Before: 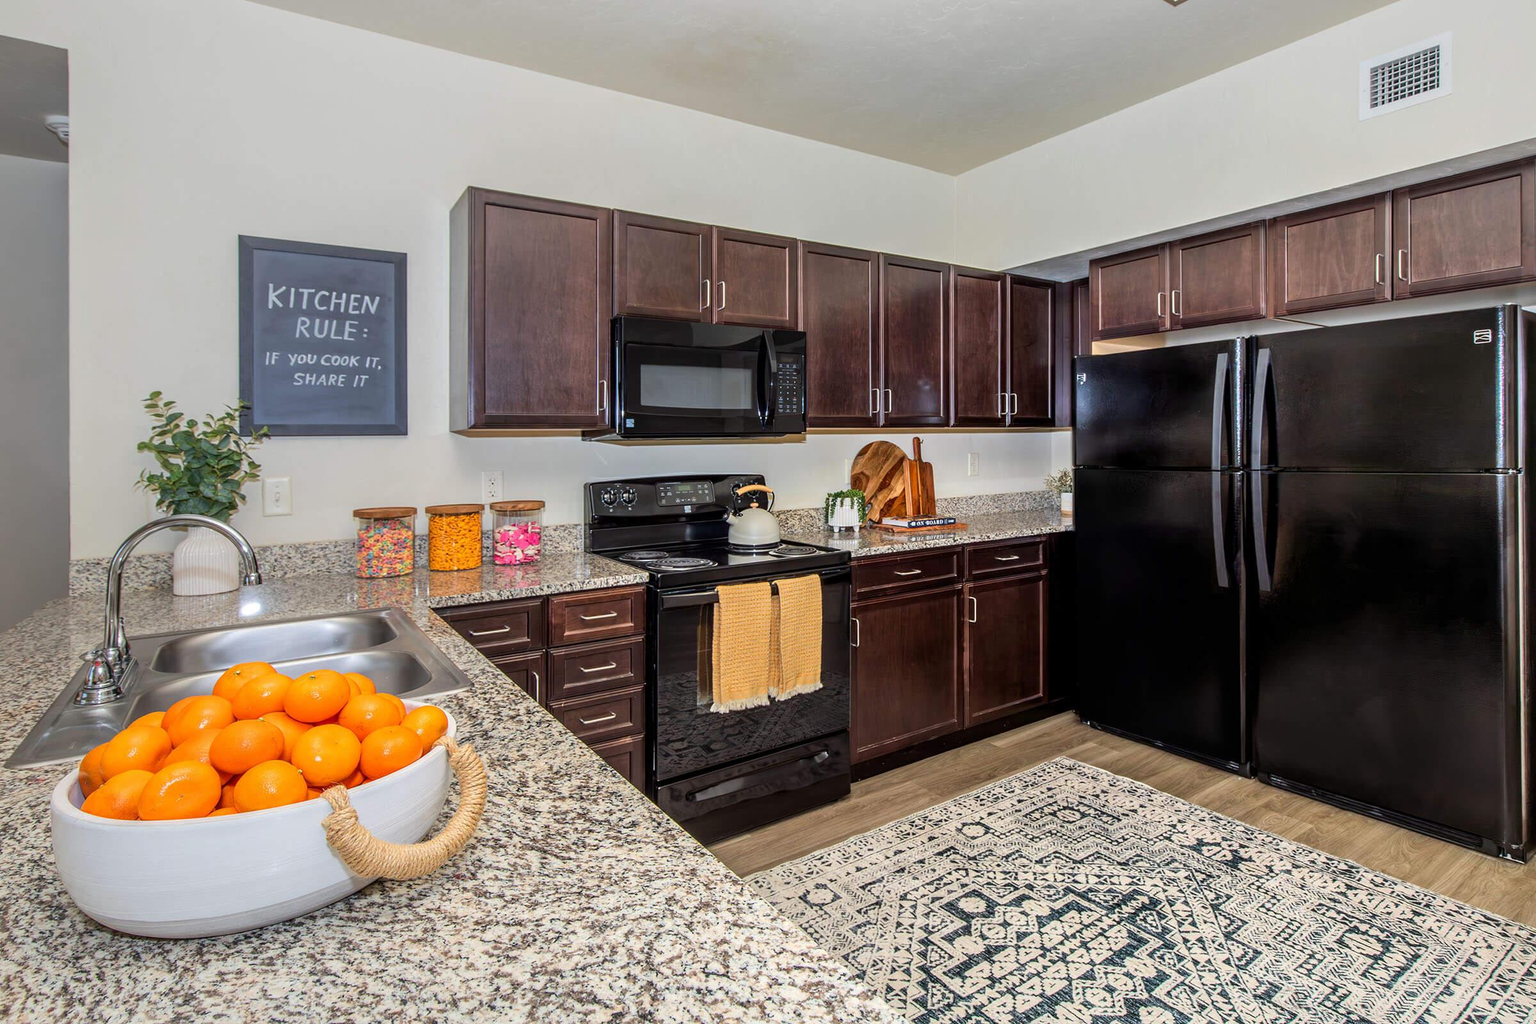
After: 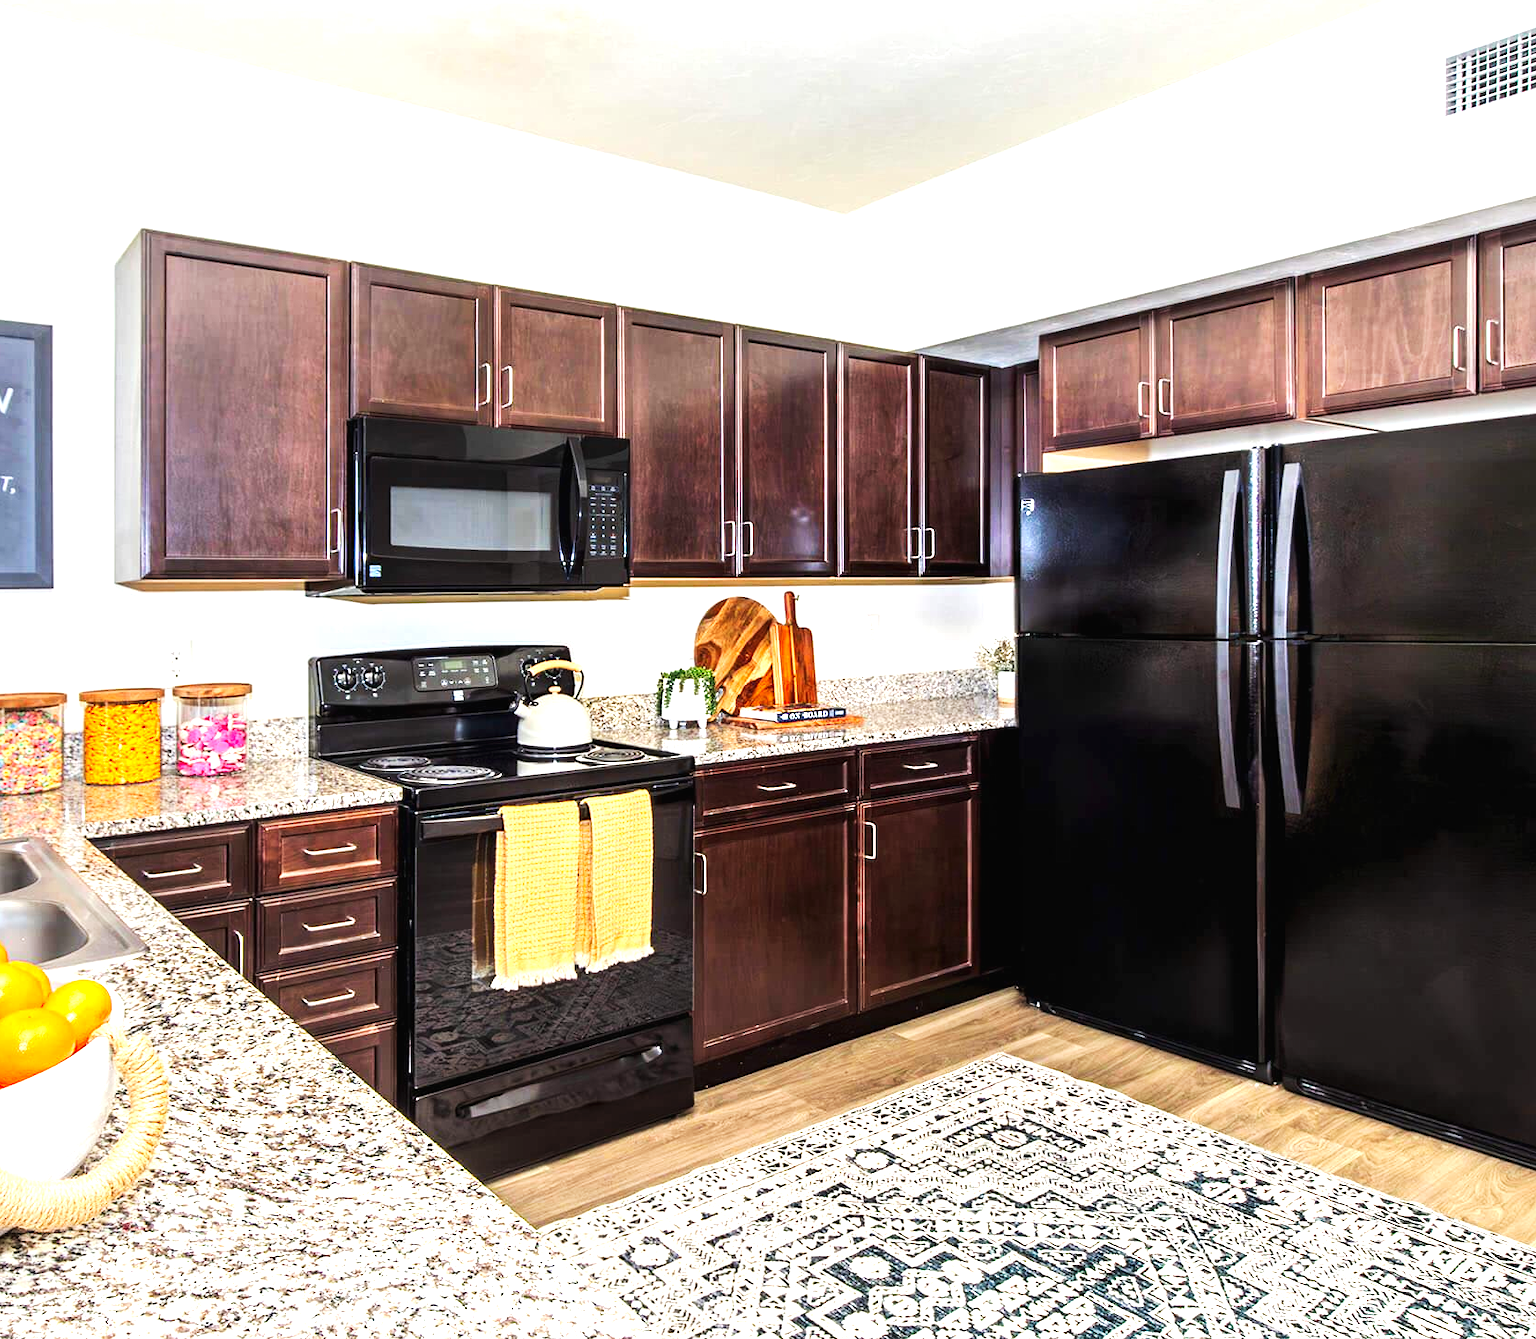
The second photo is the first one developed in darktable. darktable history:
crop and rotate: left 24.134%, top 2.768%, right 6.68%, bottom 6.716%
tone curve: curves: ch0 [(0, 0) (0.003, 0.012) (0.011, 0.015) (0.025, 0.02) (0.044, 0.032) (0.069, 0.044) (0.1, 0.063) (0.136, 0.085) (0.177, 0.121) (0.224, 0.159) (0.277, 0.207) (0.335, 0.261) (0.399, 0.328) (0.468, 0.41) (0.543, 0.506) (0.623, 0.609) (0.709, 0.719) (0.801, 0.82) (0.898, 0.907) (1, 1)], preserve colors none
exposure: black level correction 0, exposure 1.345 EV, compensate highlight preservation false
